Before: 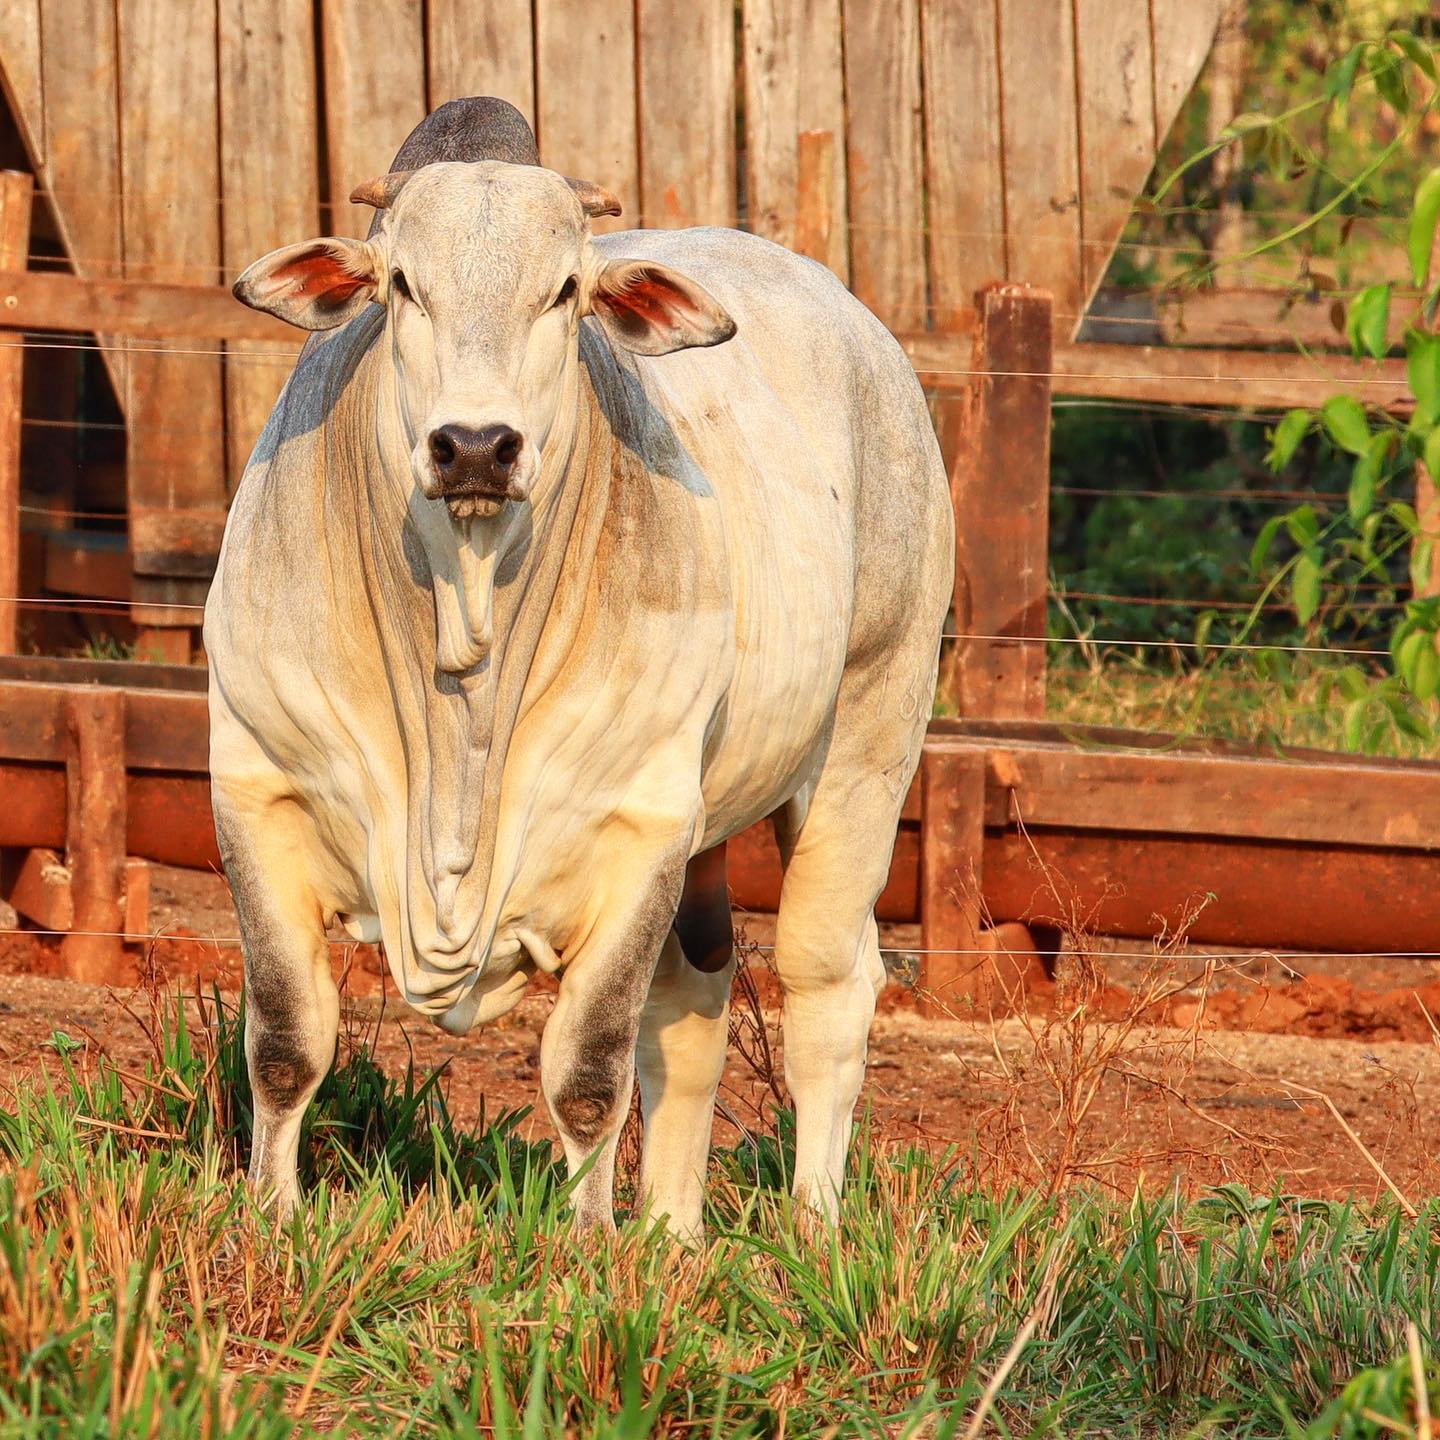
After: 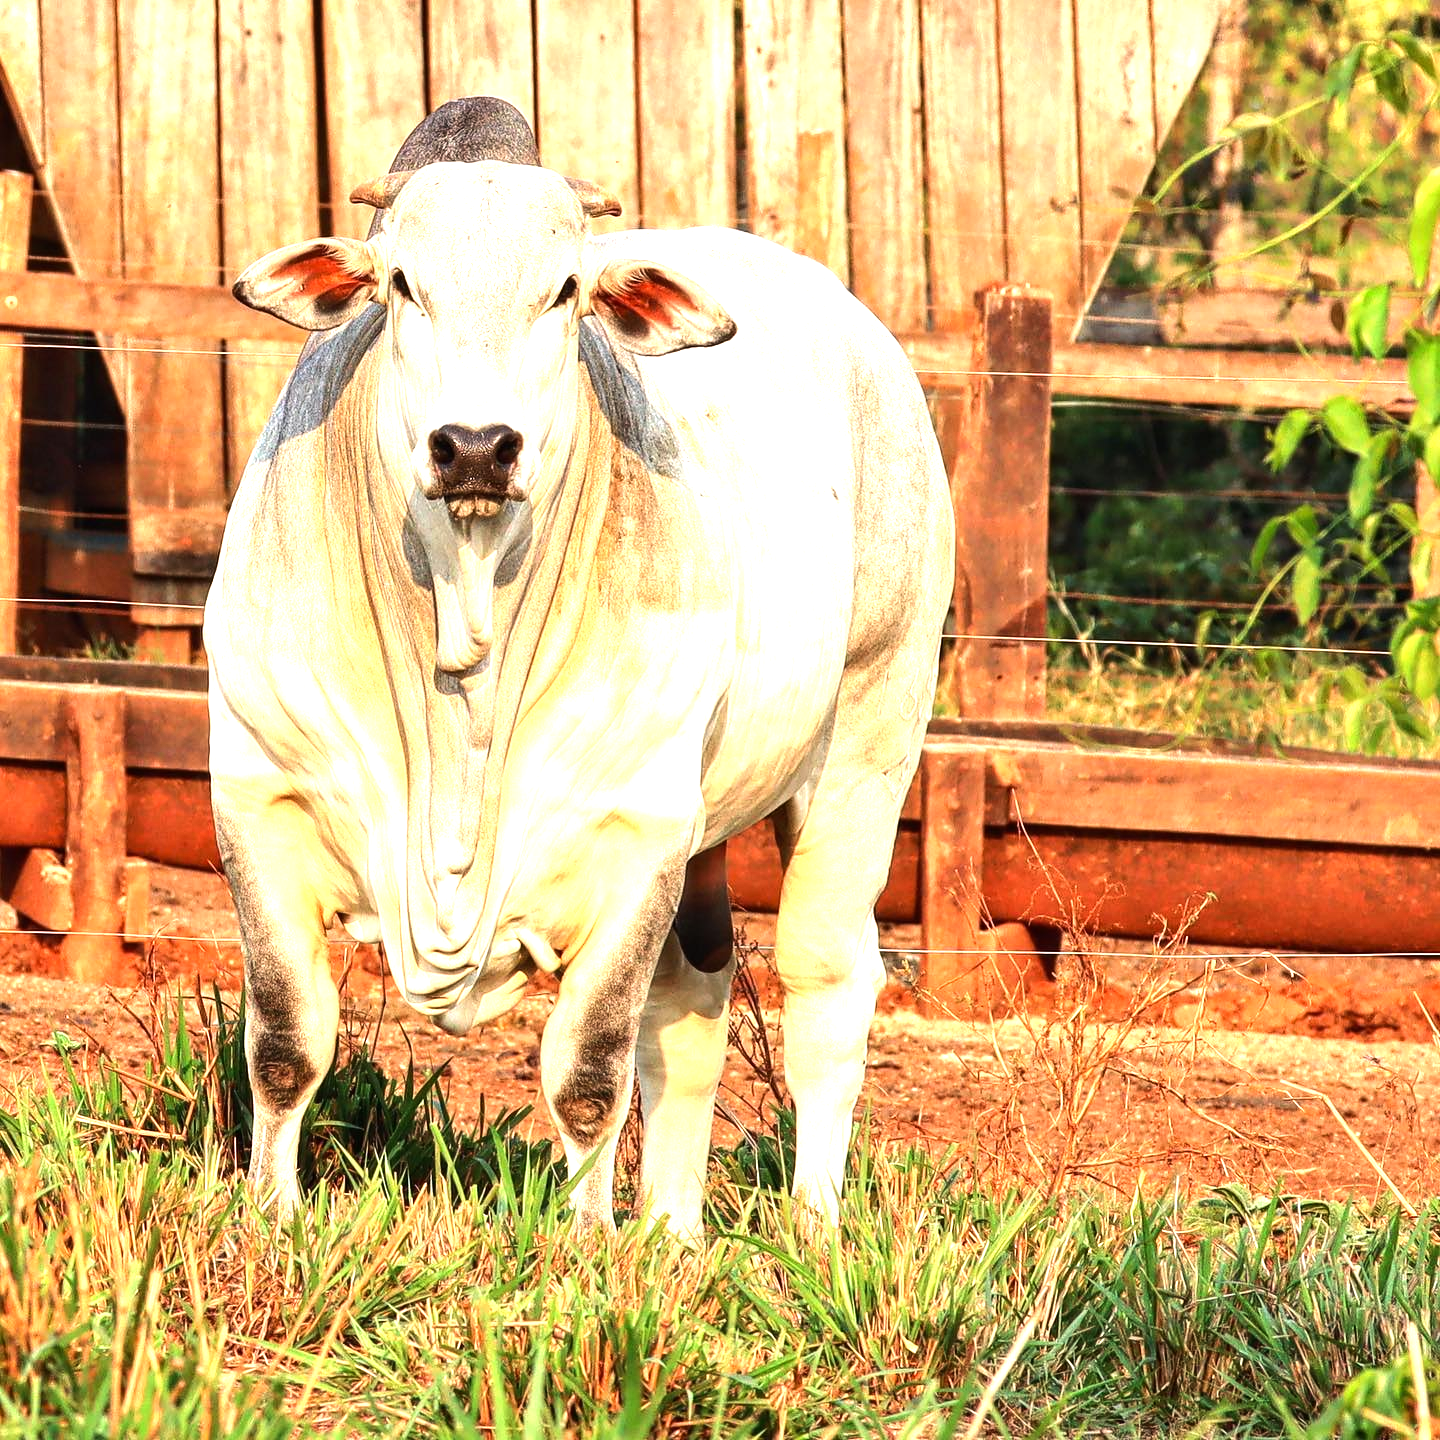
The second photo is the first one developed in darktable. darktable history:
exposure: exposure 0.566 EV, compensate highlight preservation false
tone equalizer: -8 EV -0.75 EV, -7 EV -0.7 EV, -6 EV -0.6 EV, -5 EV -0.4 EV, -3 EV 0.4 EV, -2 EV 0.6 EV, -1 EV 0.7 EV, +0 EV 0.75 EV, edges refinement/feathering 500, mask exposure compensation -1.57 EV, preserve details no
